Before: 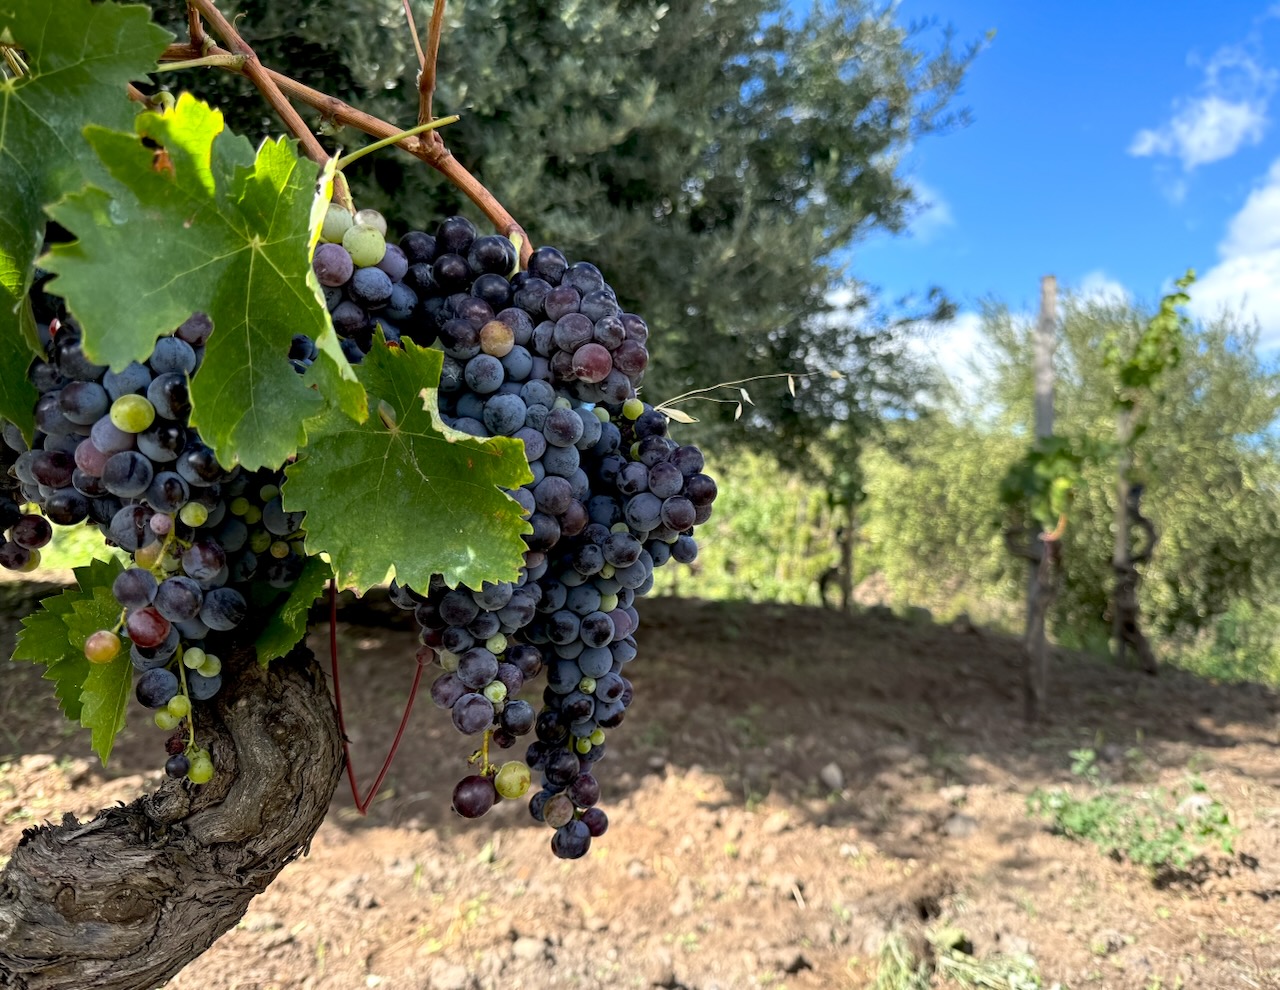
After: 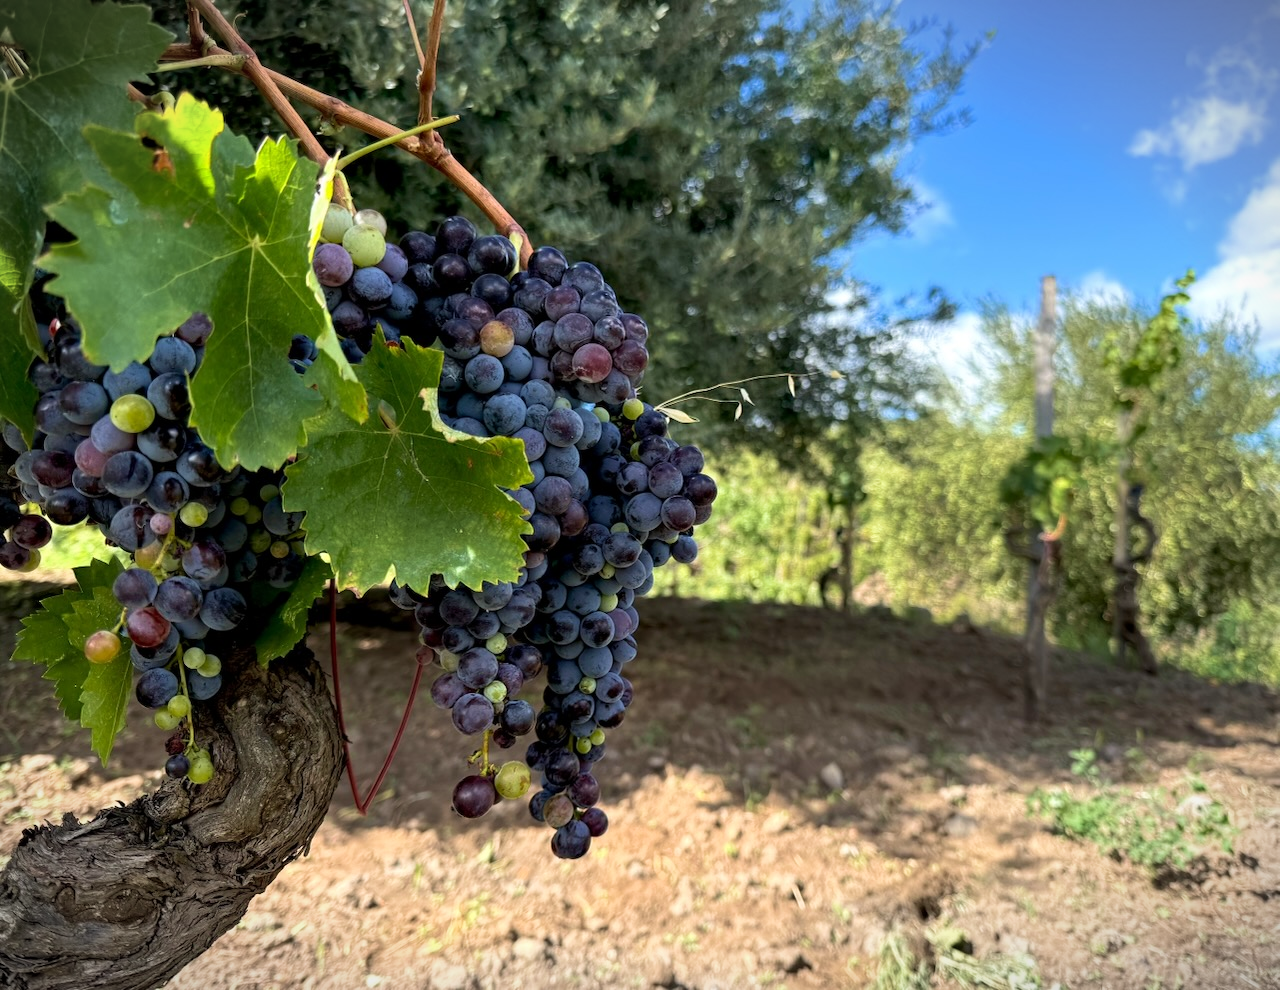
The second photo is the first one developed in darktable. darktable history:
velvia: on, module defaults
vignetting: fall-off start 100.79%, width/height ratio 1.305
